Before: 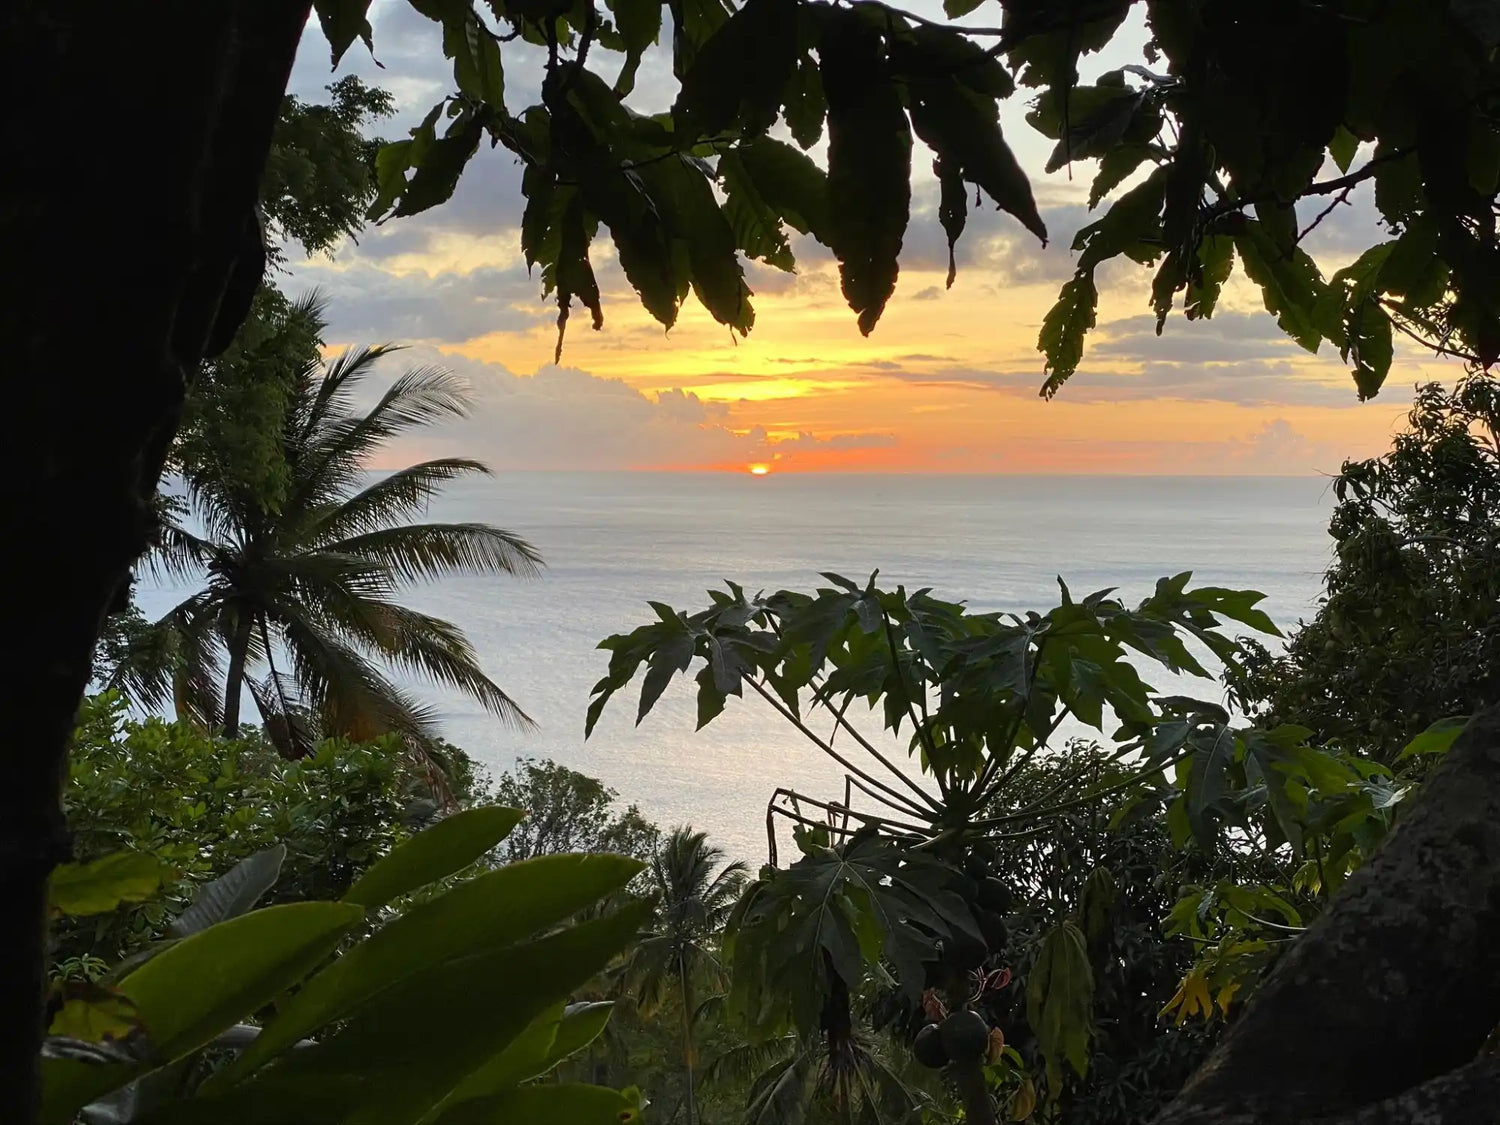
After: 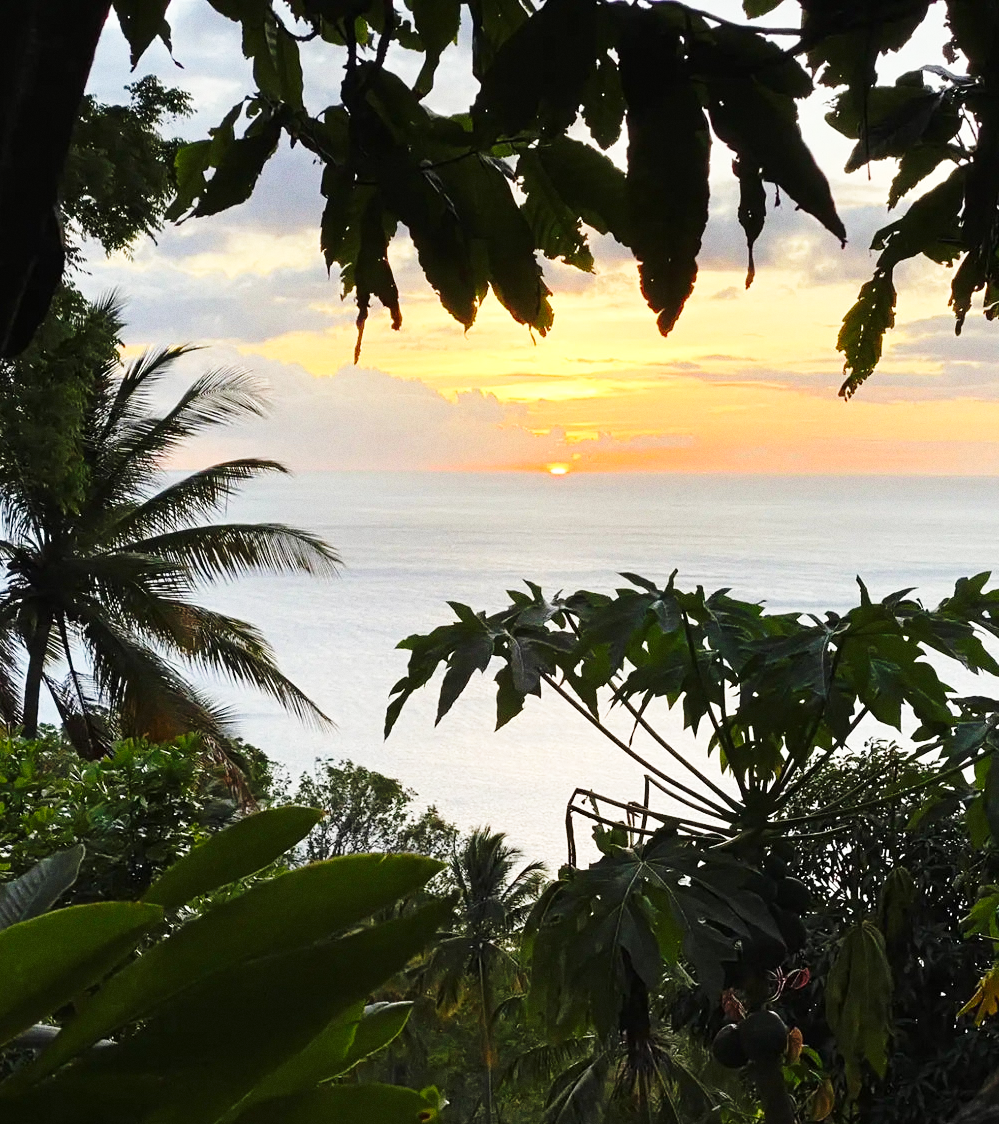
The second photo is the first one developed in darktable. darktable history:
crop and rotate: left 13.409%, right 19.924%
sharpen: radius 2.883, amount 0.868, threshold 47.523
base curve: curves: ch0 [(0, 0) (0.036, 0.037) (0.121, 0.228) (0.46, 0.76) (0.859, 0.983) (1, 1)], preserve colors none
grain: coarseness 0.09 ISO
